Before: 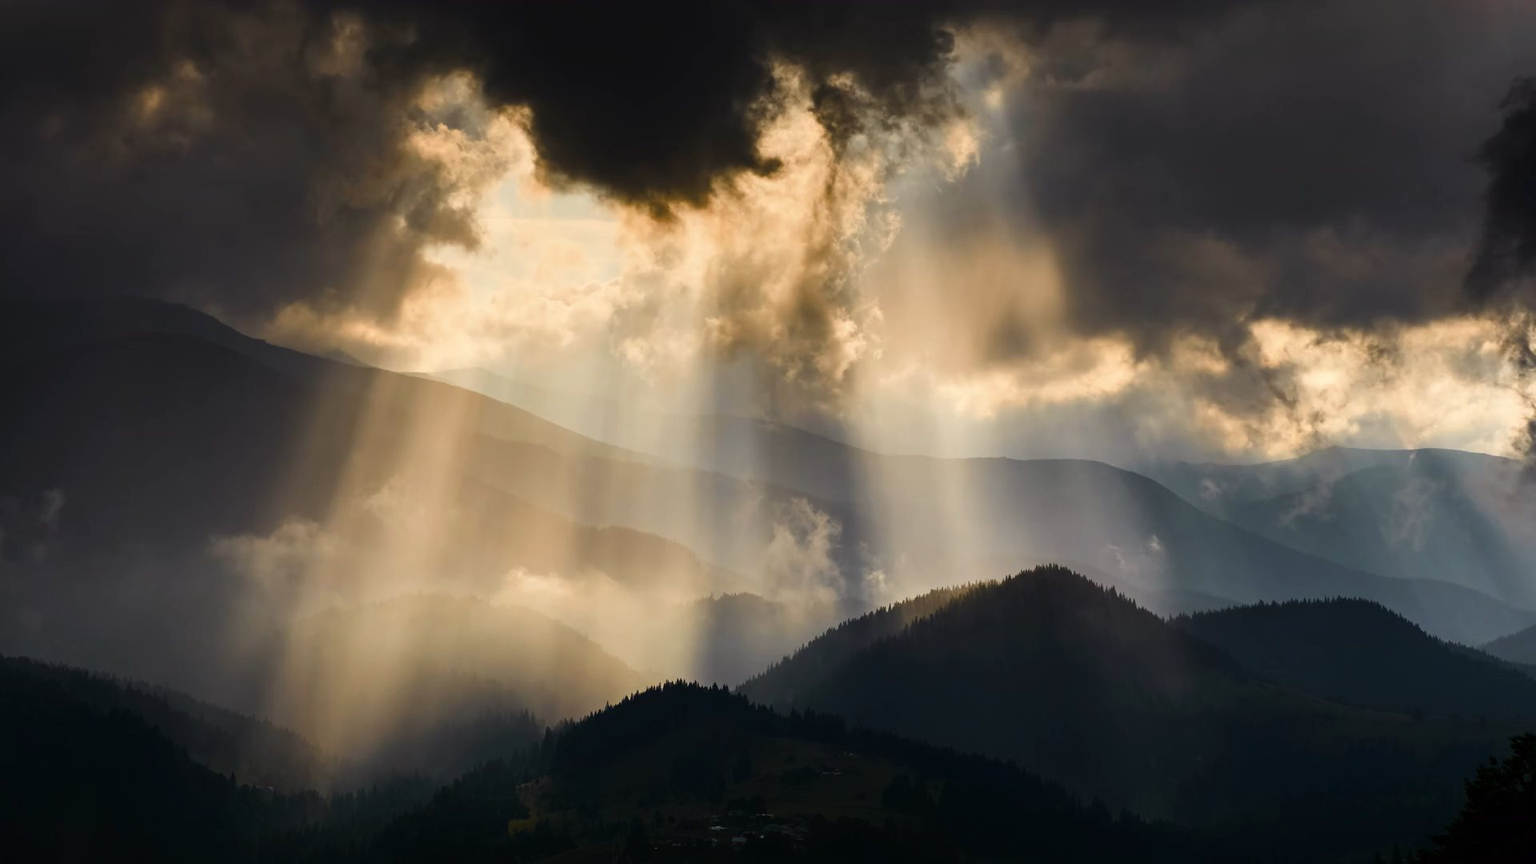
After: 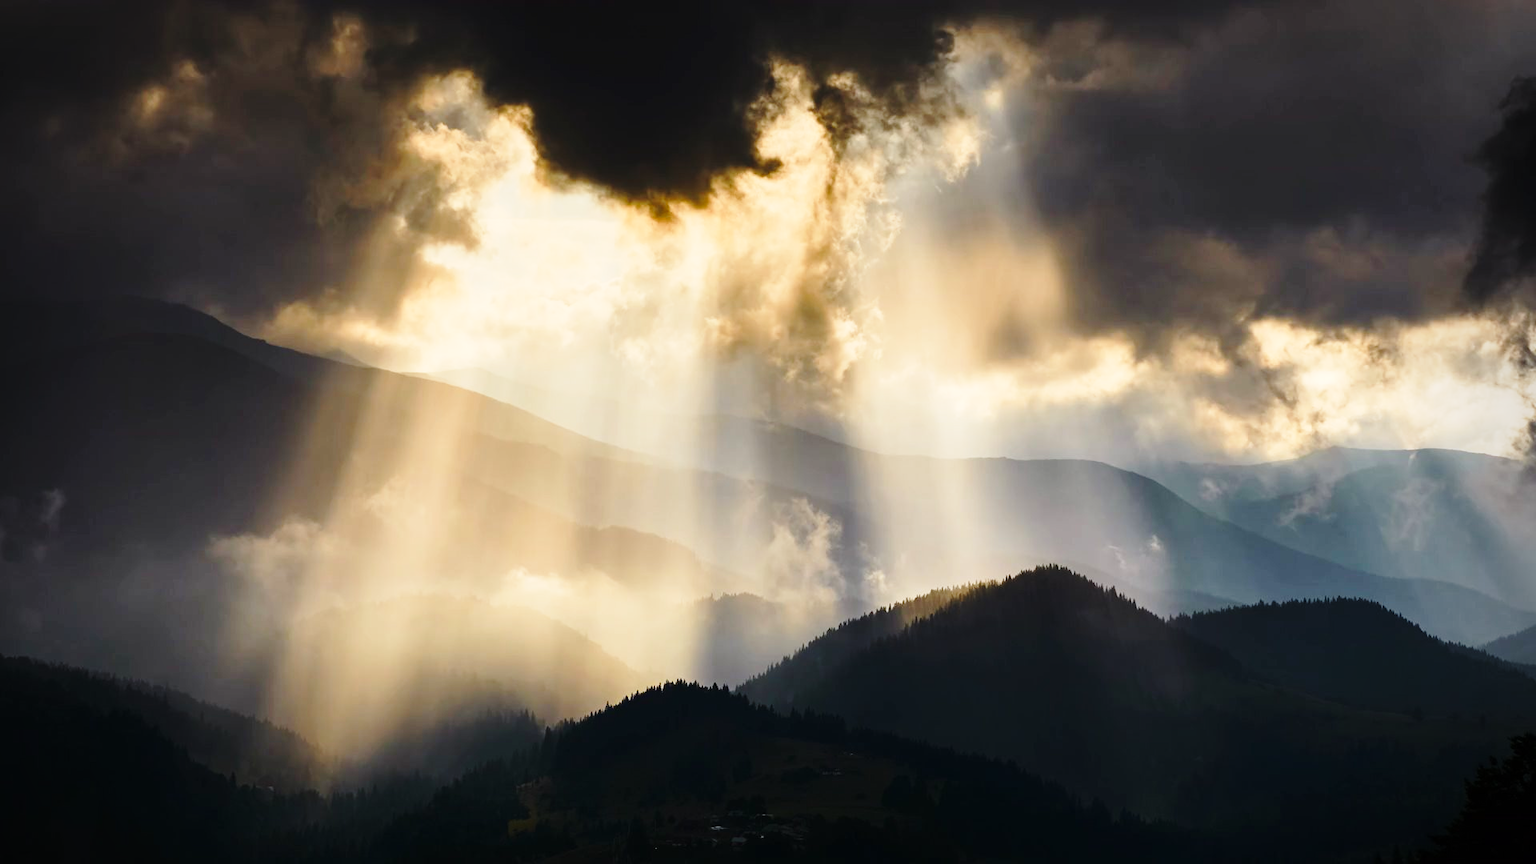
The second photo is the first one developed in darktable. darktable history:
vignetting: brightness -0.575
base curve: curves: ch0 [(0, 0) (0.028, 0.03) (0.121, 0.232) (0.46, 0.748) (0.859, 0.968) (1, 1)], preserve colors none
